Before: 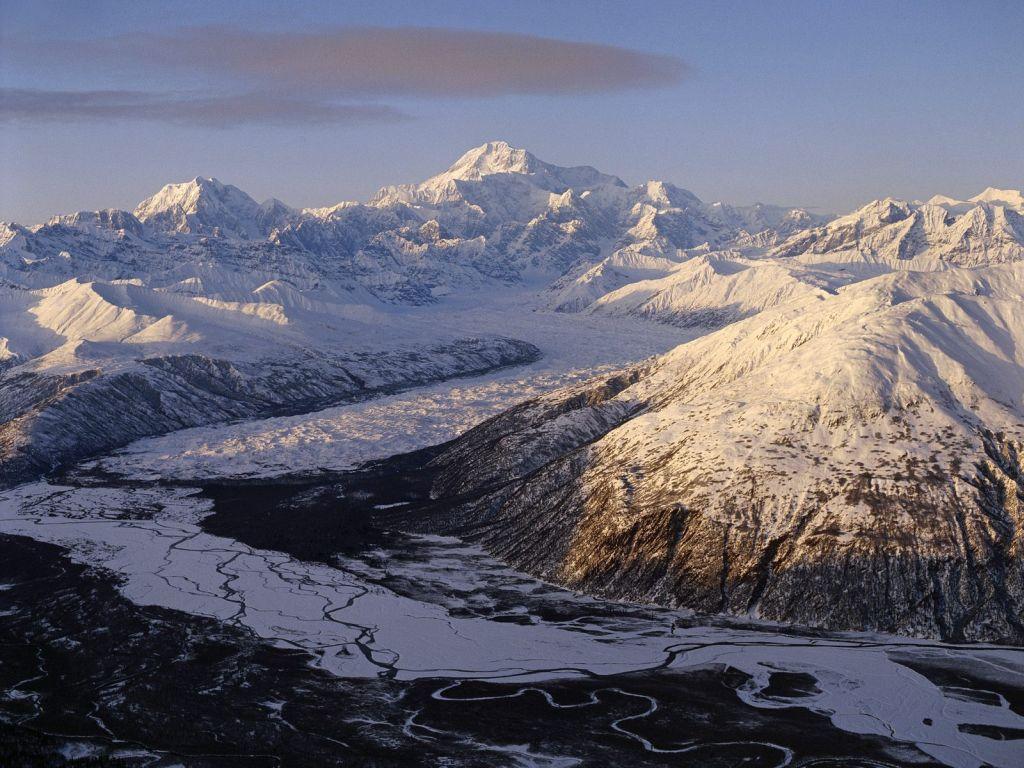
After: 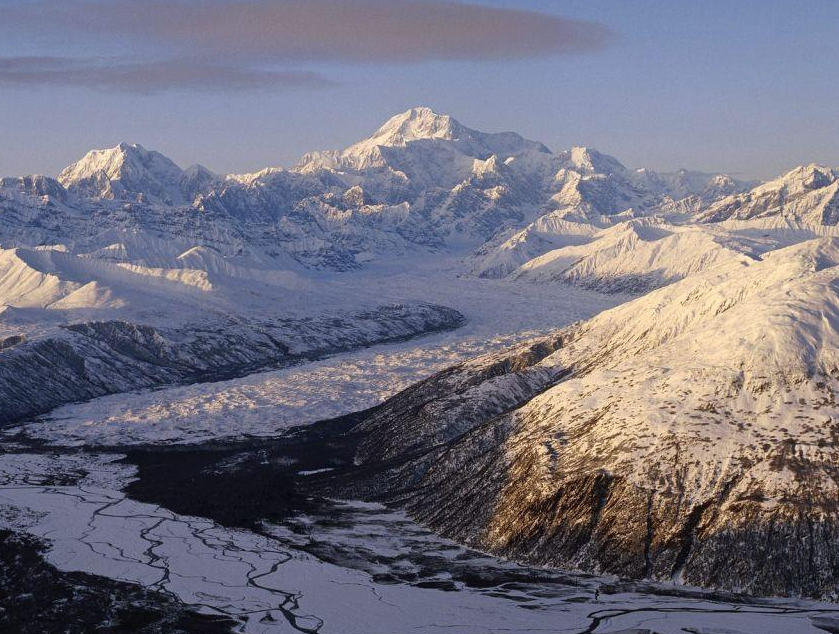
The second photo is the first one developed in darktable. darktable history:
crop and rotate: left 7.474%, top 4.429%, right 10.552%, bottom 12.919%
